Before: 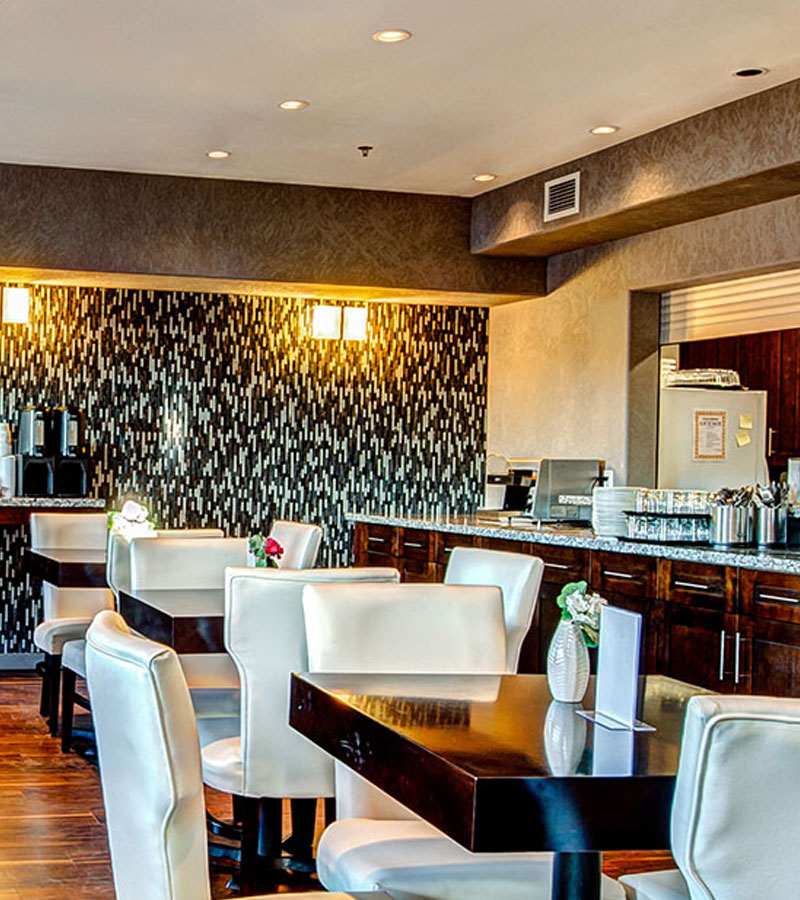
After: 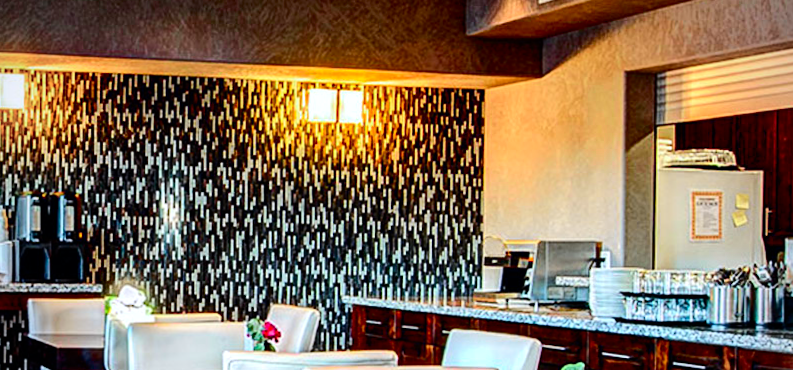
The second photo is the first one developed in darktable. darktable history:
color balance: gamma [0.9, 0.988, 0.975, 1.025], gain [1.05, 1, 1, 1]
crop and rotate: top 23.84%, bottom 34.294%
tone curve: curves: ch0 [(0, 0) (0.126, 0.086) (0.338, 0.327) (0.494, 0.55) (0.703, 0.762) (1, 1)]; ch1 [(0, 0) (0.346, 0.324) (0.45, 0.431) (0.5, 0.5) (0.522, 0.517) (0.55, 0.578) (1, 1)]; ch2 [(0, 0) (0.44, 0.424) (0.501, 0.499) (0.554, 0.563) (0.622, 0.667) (0.707, 0.746) (1, 1)], color space Lab, independent channels, preserve colors none
vignetting: fall-off radius 60.65%
white balance: red 0.983, blue 1.036
rotate and perspective: rotation -0.45°, automatic cropping original format, crop left 0.008, crop right 0.992, crop top 0.012, crop bottom 0.988
